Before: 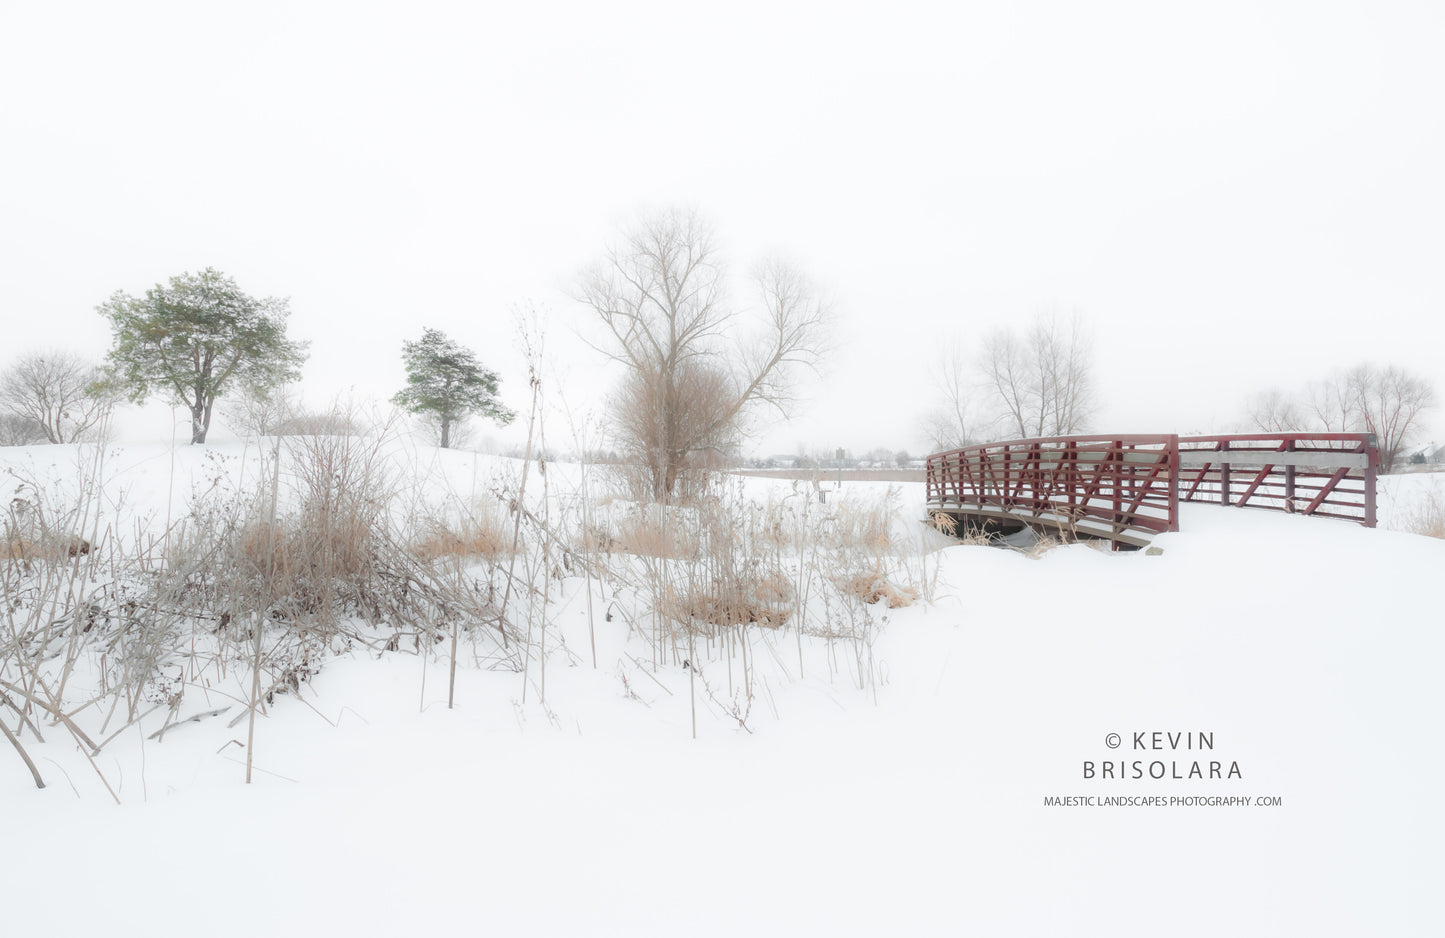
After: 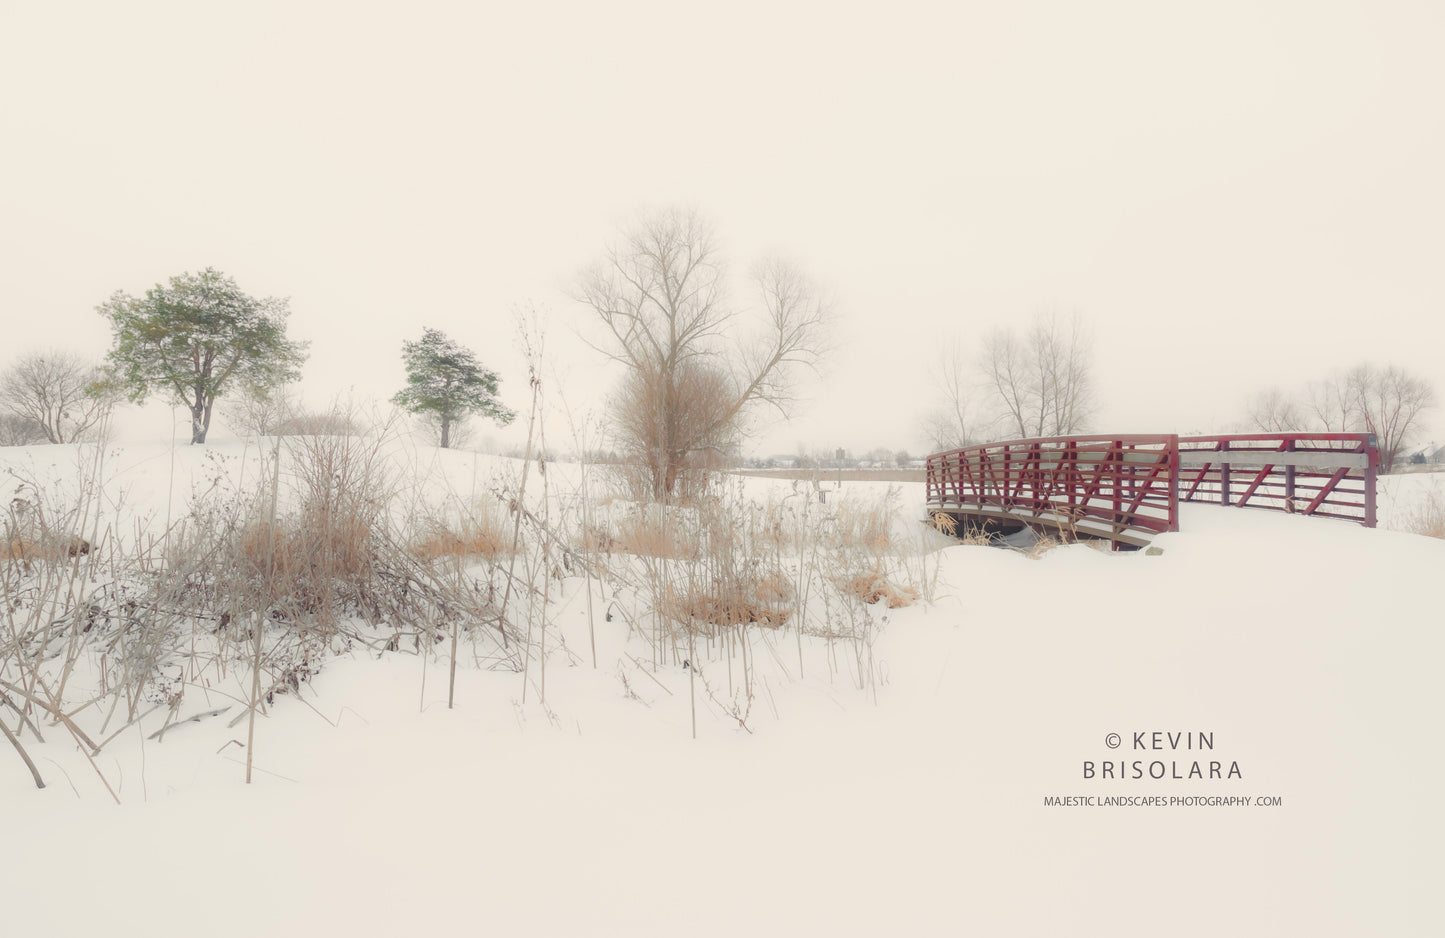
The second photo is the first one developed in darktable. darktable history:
exposure: black level correction 0.006, exposure -0.226 EV, compensate highlight preservation false
color balance rgb: shadows lift › chroma 3%, shadows lift › hue 280.8°, power › hue 330°, highlights gain › chroma 3%, highlights gain › hue 75.6°, global offset › luminance 2%, perceptual saturation grading › global saturation 20%, perceptual saturation grading › highlights -25%, perceptual saturation grading › shadows 50%, global vibrance 20.33%
